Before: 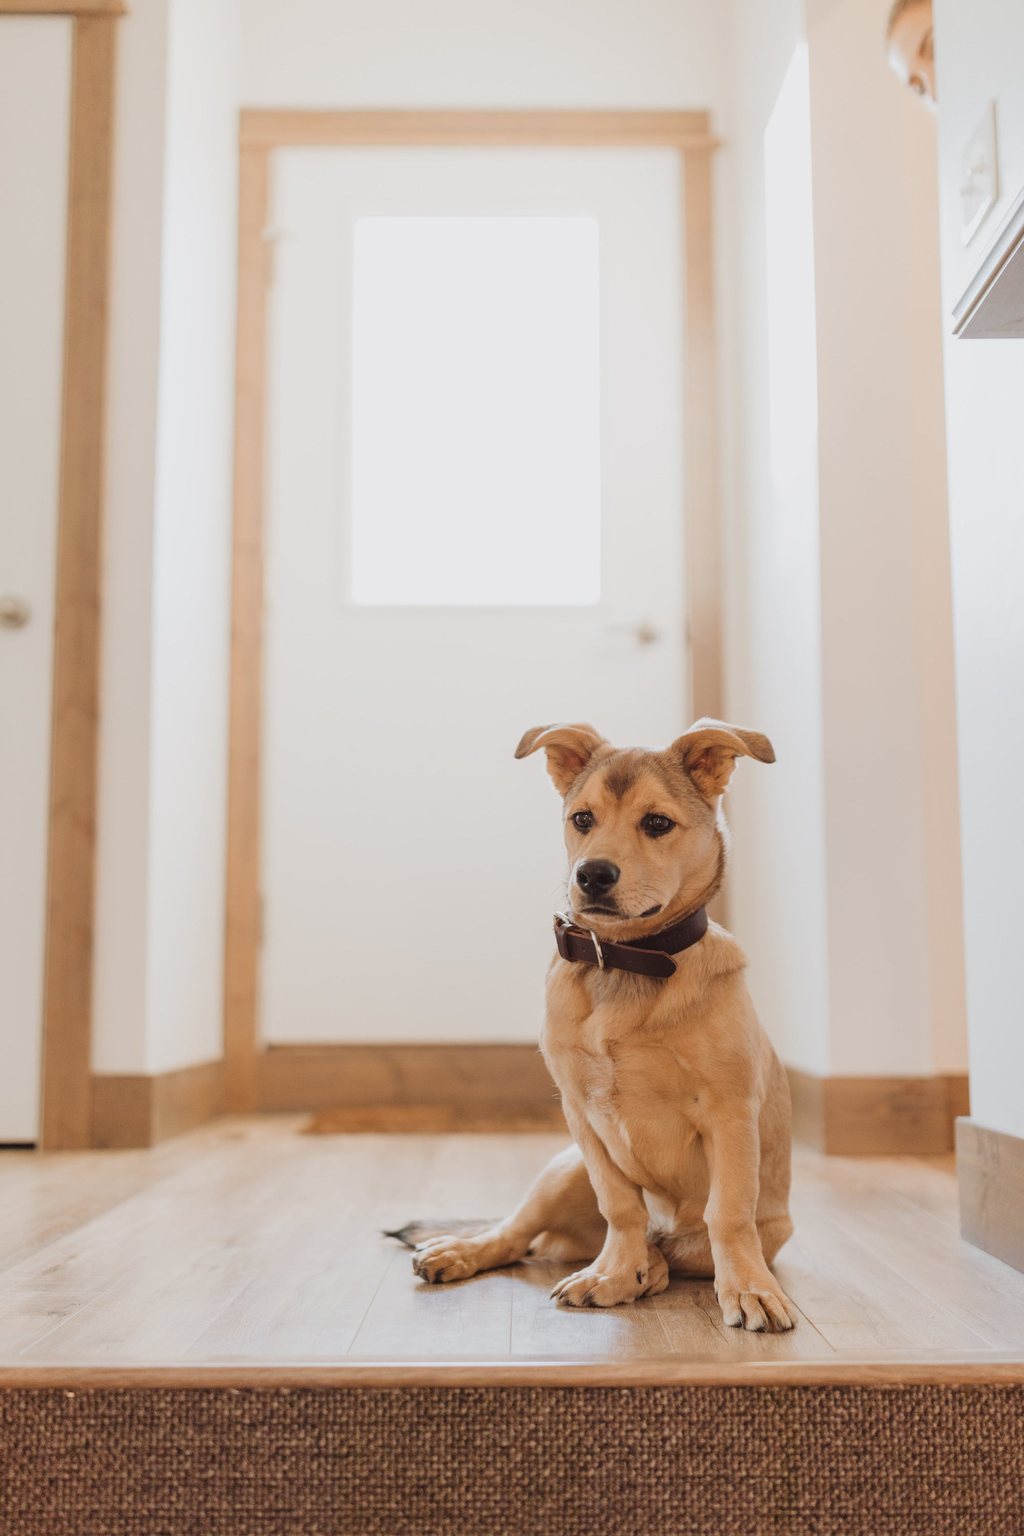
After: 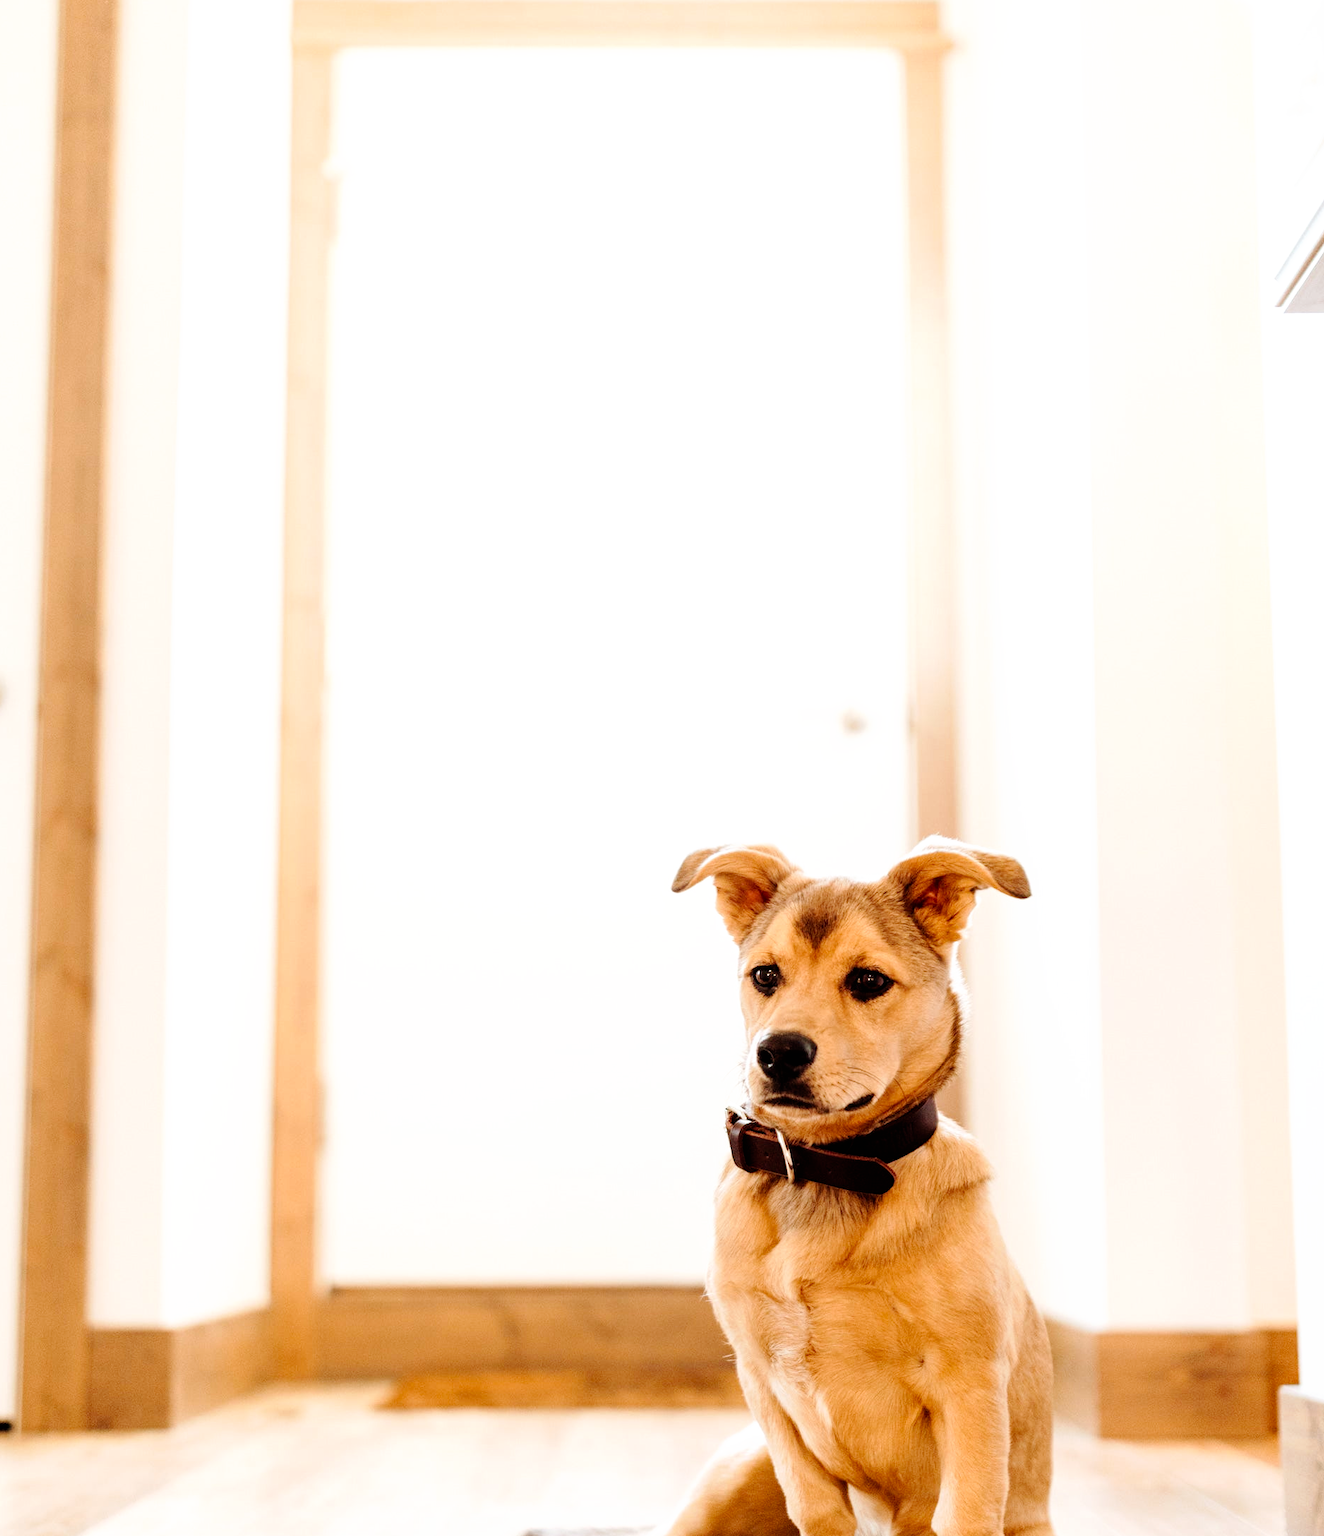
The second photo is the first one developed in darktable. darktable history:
crop: left 2.737%, top 7.287%, right 3.421%, bottom 20.179%
filmic rgb: black relative exposure -8.2 EV, white relative exposure 2.2 EV, threshold 3 EV, hardness 7.11, latitude 85.74%, contrast 1.696, highlights saturation mix -4%, shadows ↔ highlights balance -2.69%, preserve chrominance no, color science v5 (2021), contrast in shadows safe, contrast in highlights safe, enable highlight reconstruction true
tone curve: curves: ch0 [(0, 0) (0.003, 0.004) (0.011, 0.014) (0.025, 0.032) (0.044, 0.057) (0.069, 0.089) (0.1, 0.128) (0.136, 0.174) (0.177, 0.227) (0.224, 0.287) (0.277, 0.354) (0.335, 0.427) (0.399, 0.507) (0.468, 0.582) (0.543, 0.653) (0.623, 0.726) (0.709, 0.799) (0.801, 0.876) (0.898, 0.937) (1, 1)], preserve colors none
